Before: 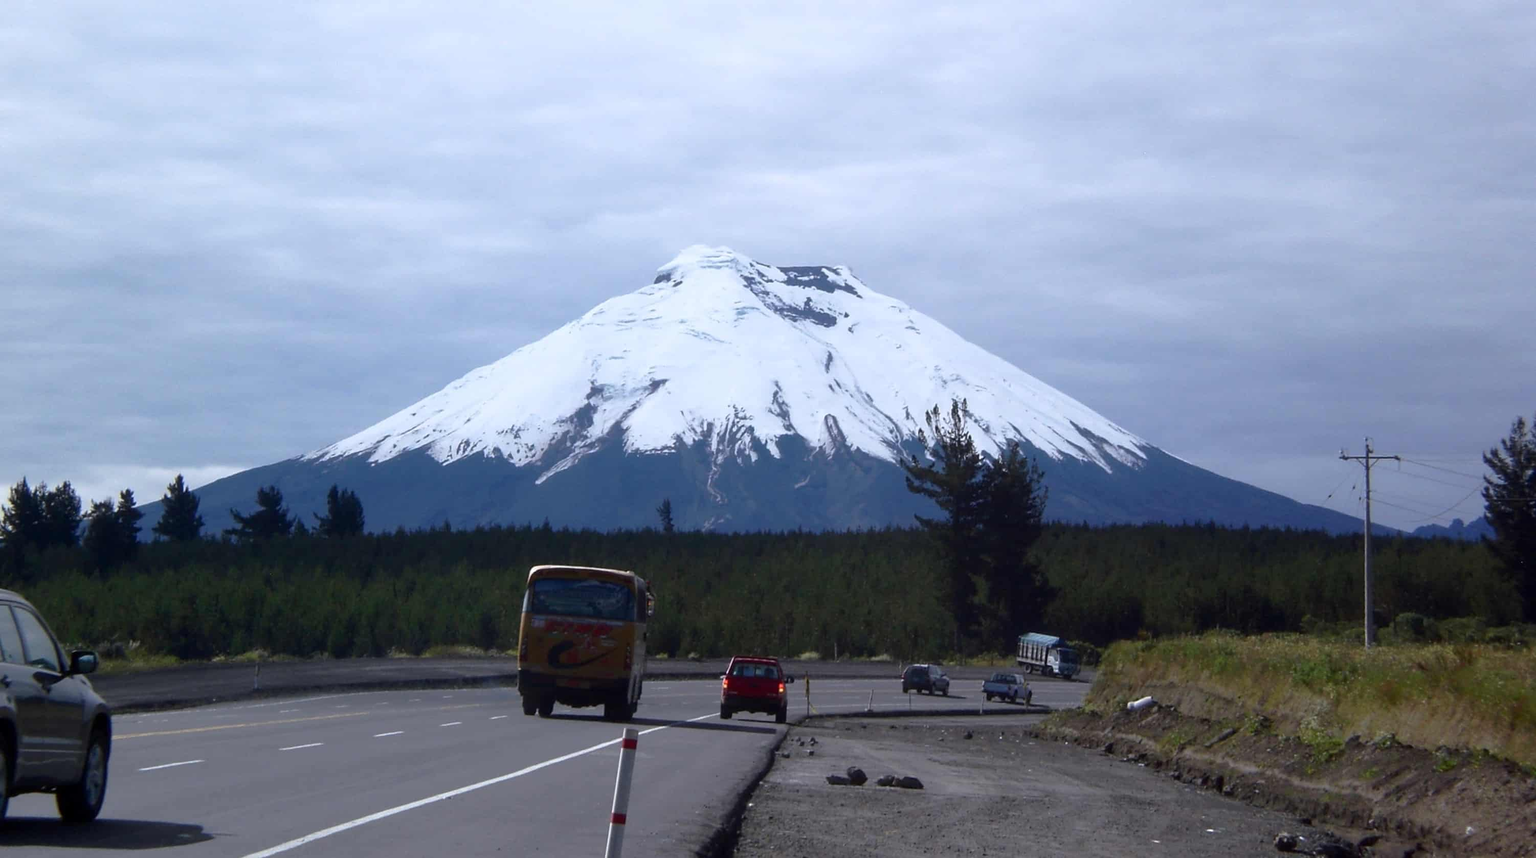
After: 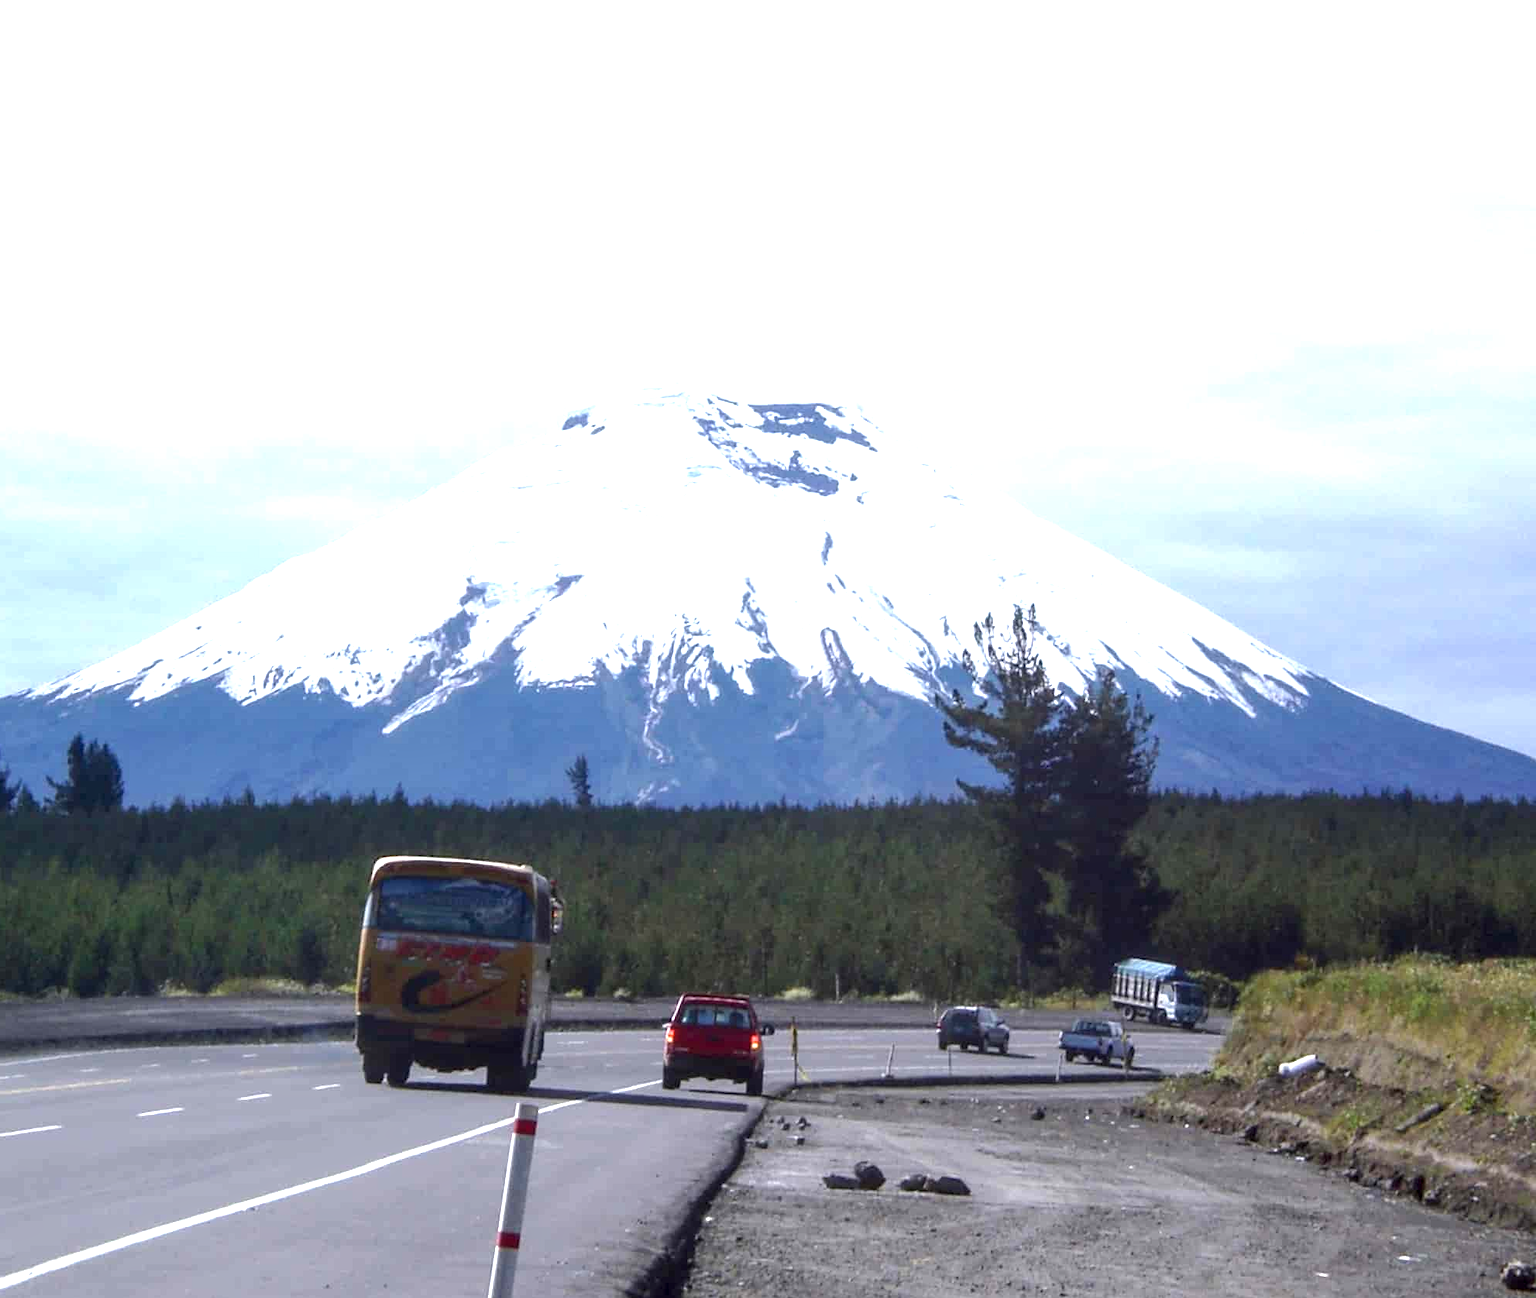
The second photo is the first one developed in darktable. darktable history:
local contrast: on, module defaults
exposure: exposure 1.25 EV, compensate exposure bias true, compensate highlight preservation false
crop and rotate: left 18.442%, right 15.508%
